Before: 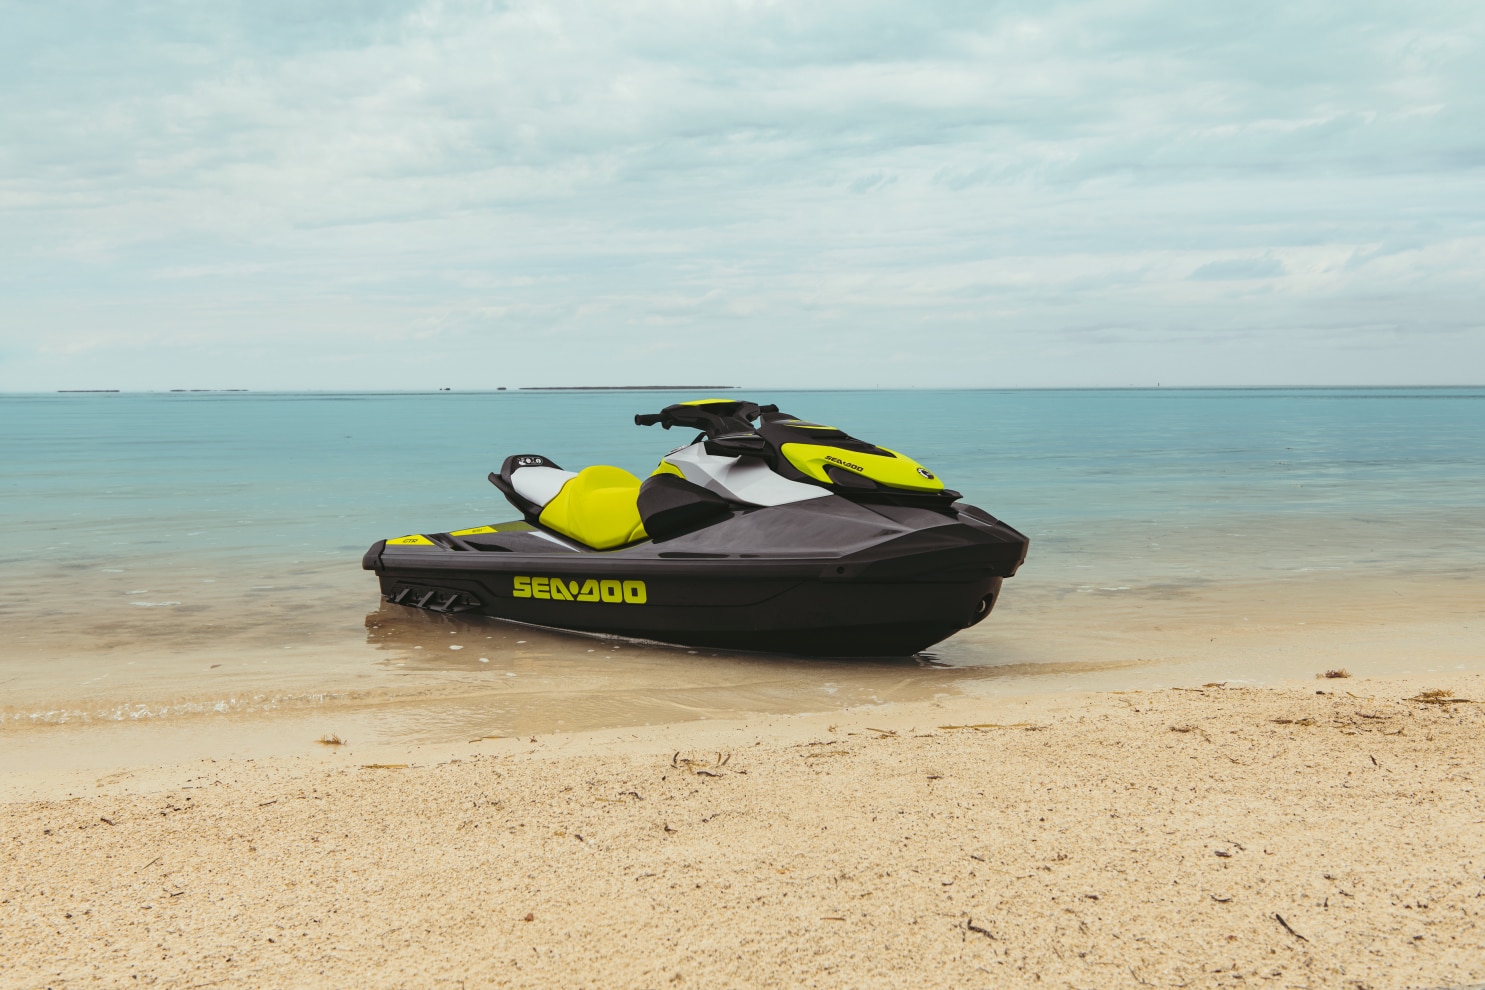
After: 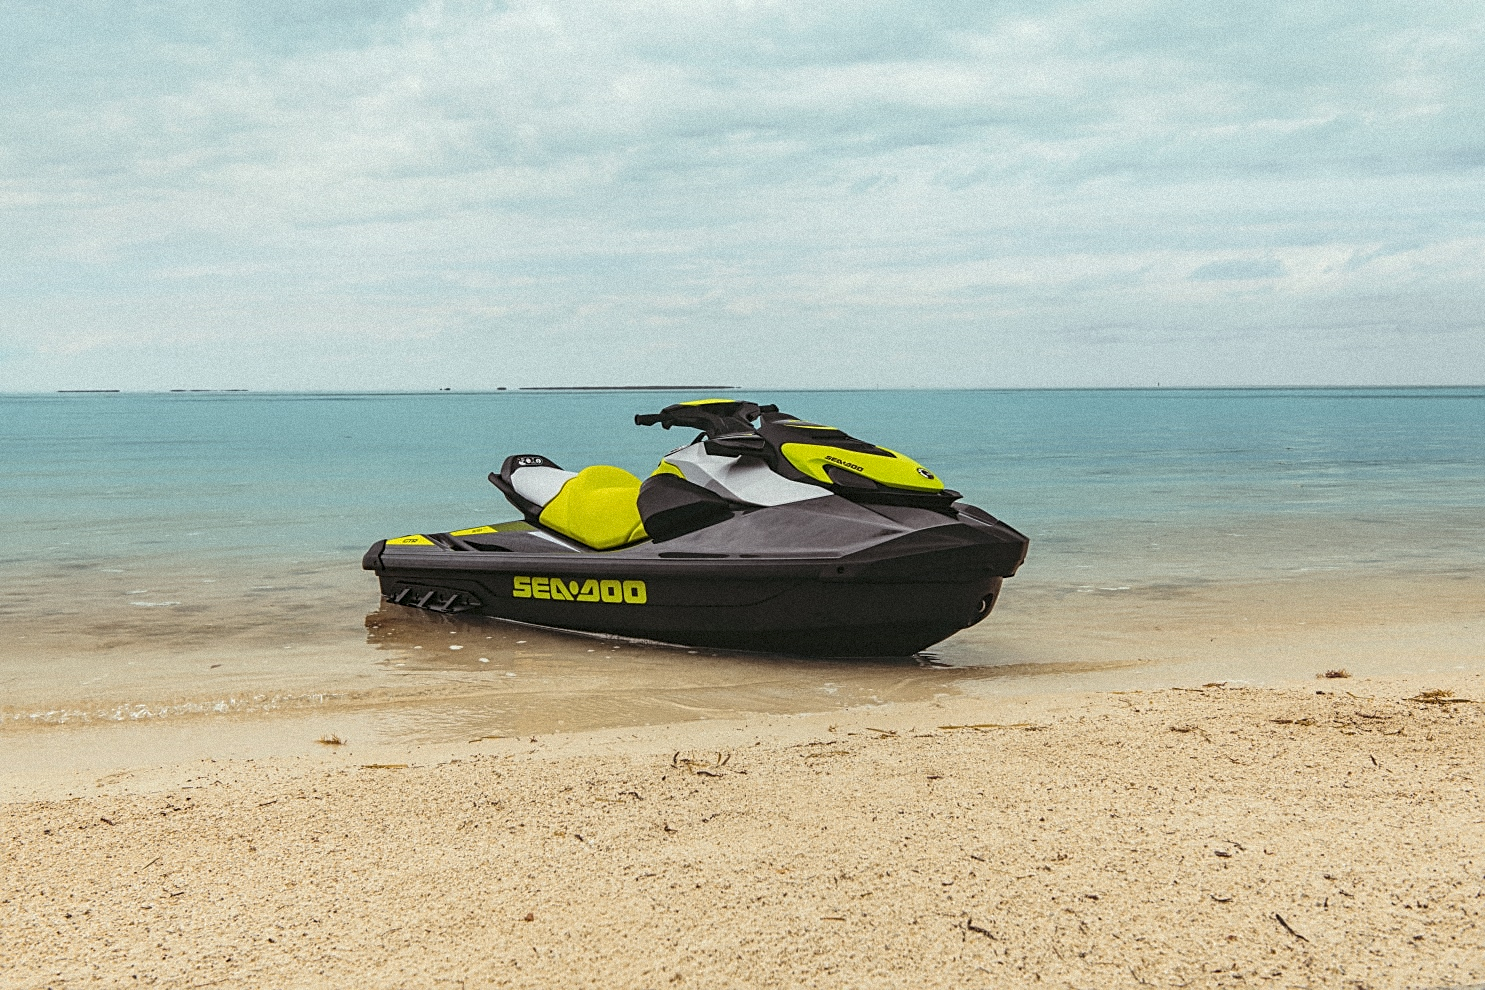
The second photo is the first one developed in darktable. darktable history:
grain: mid-tones bias 0%
sharpen: on, module defaults
local contrast: on, module defaults
